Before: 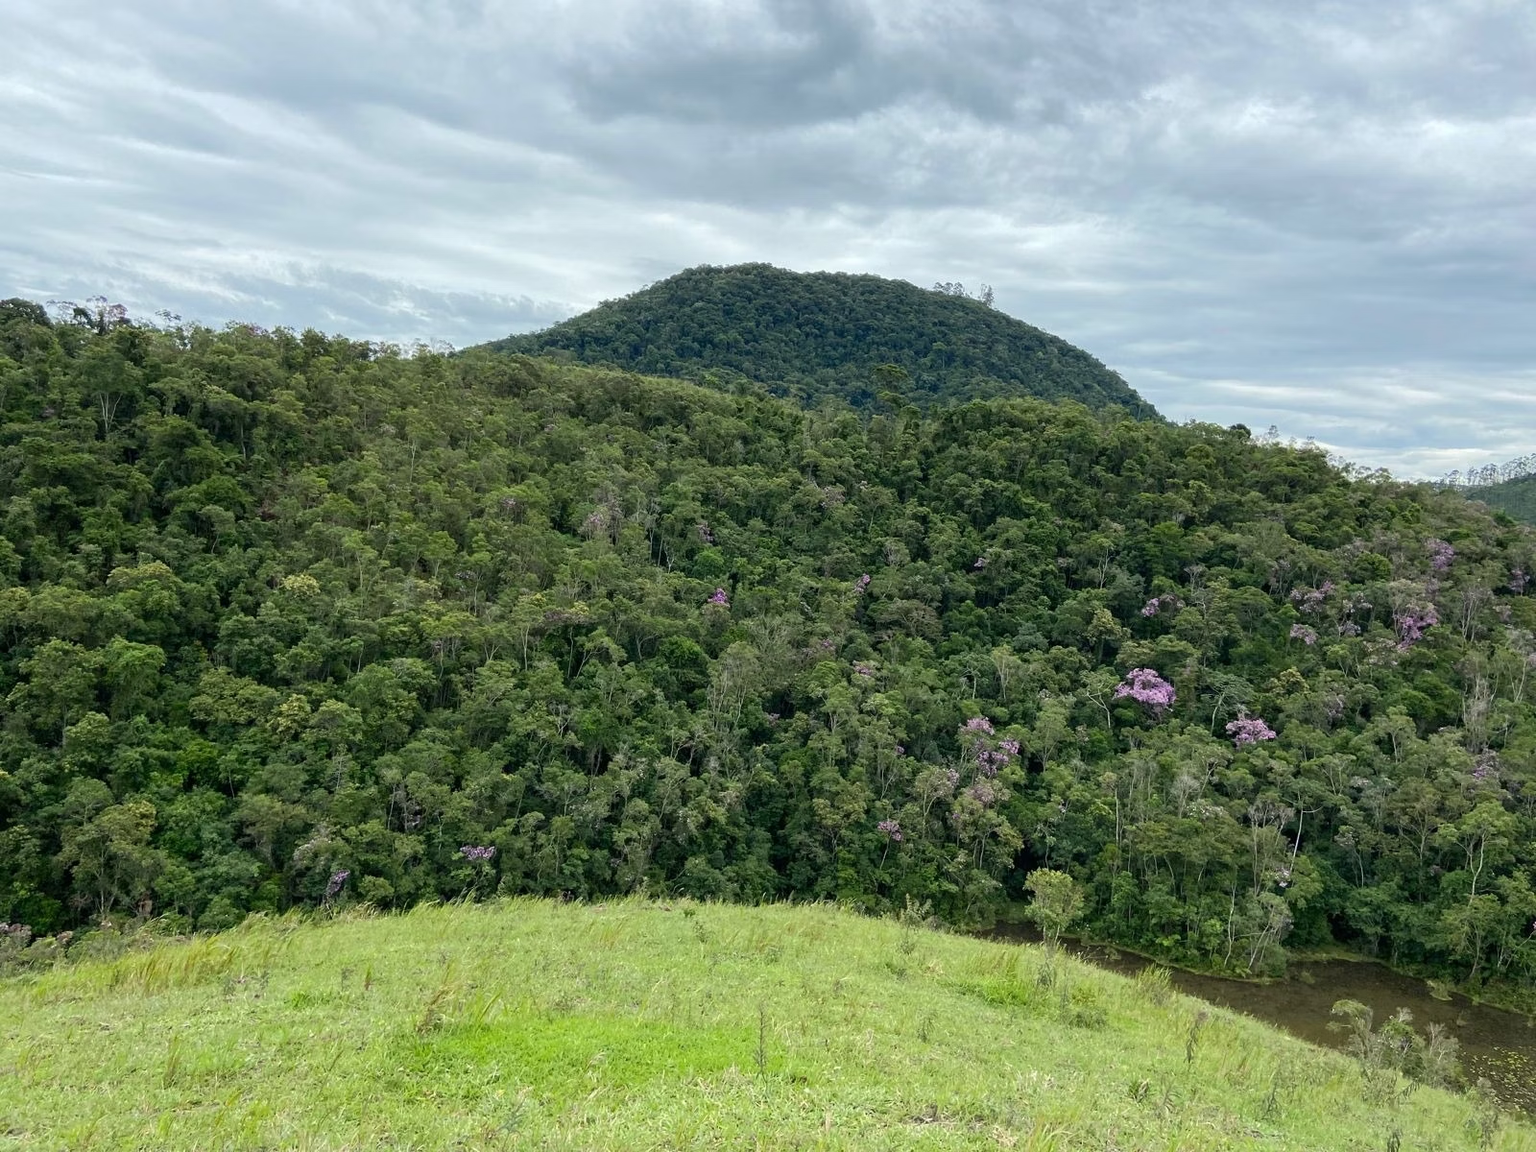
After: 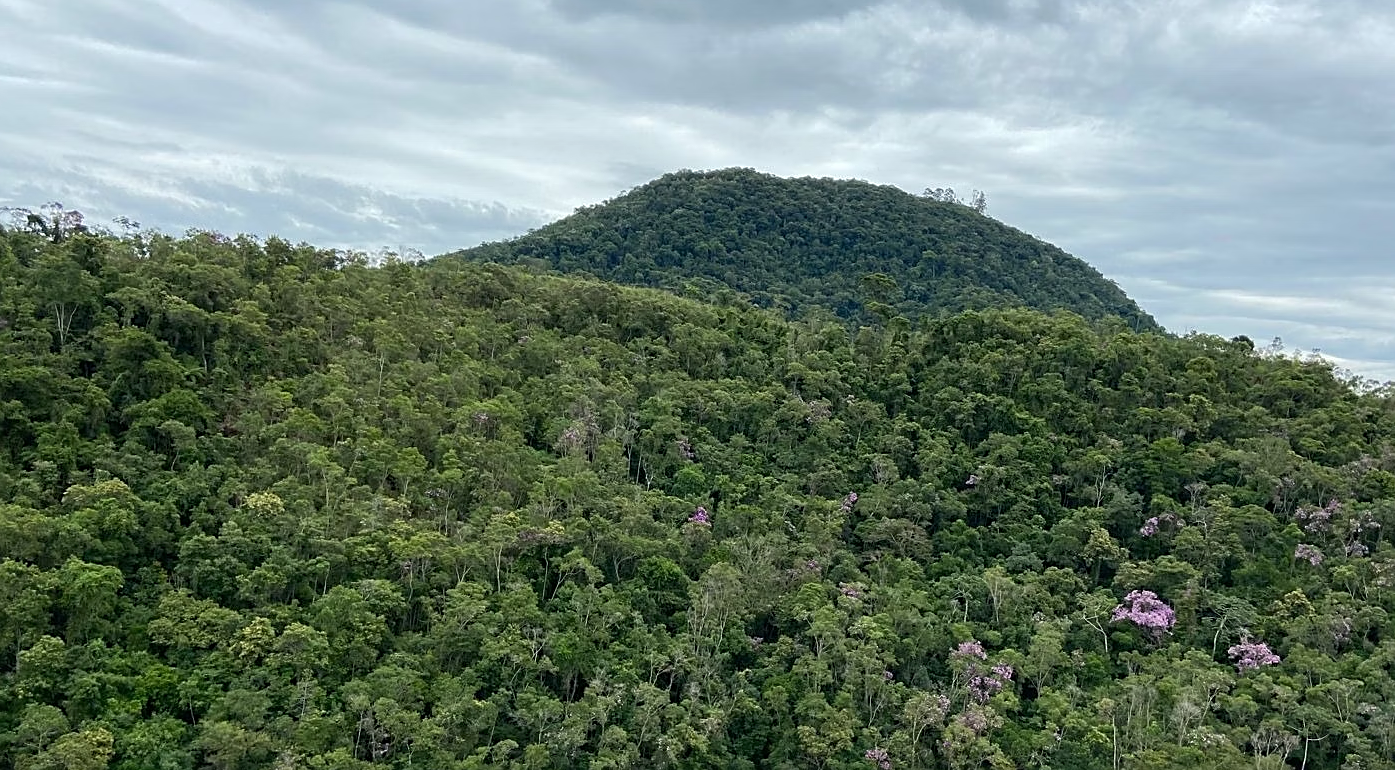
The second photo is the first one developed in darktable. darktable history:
crop: left 3.122%, top 8.872%, right 9.636%, bottom 26.917%
sharpen: on, module defaults
tone equalizer: edges refinement/feathering 500, mask exposure compensation -1.57 EV, preserve details no
